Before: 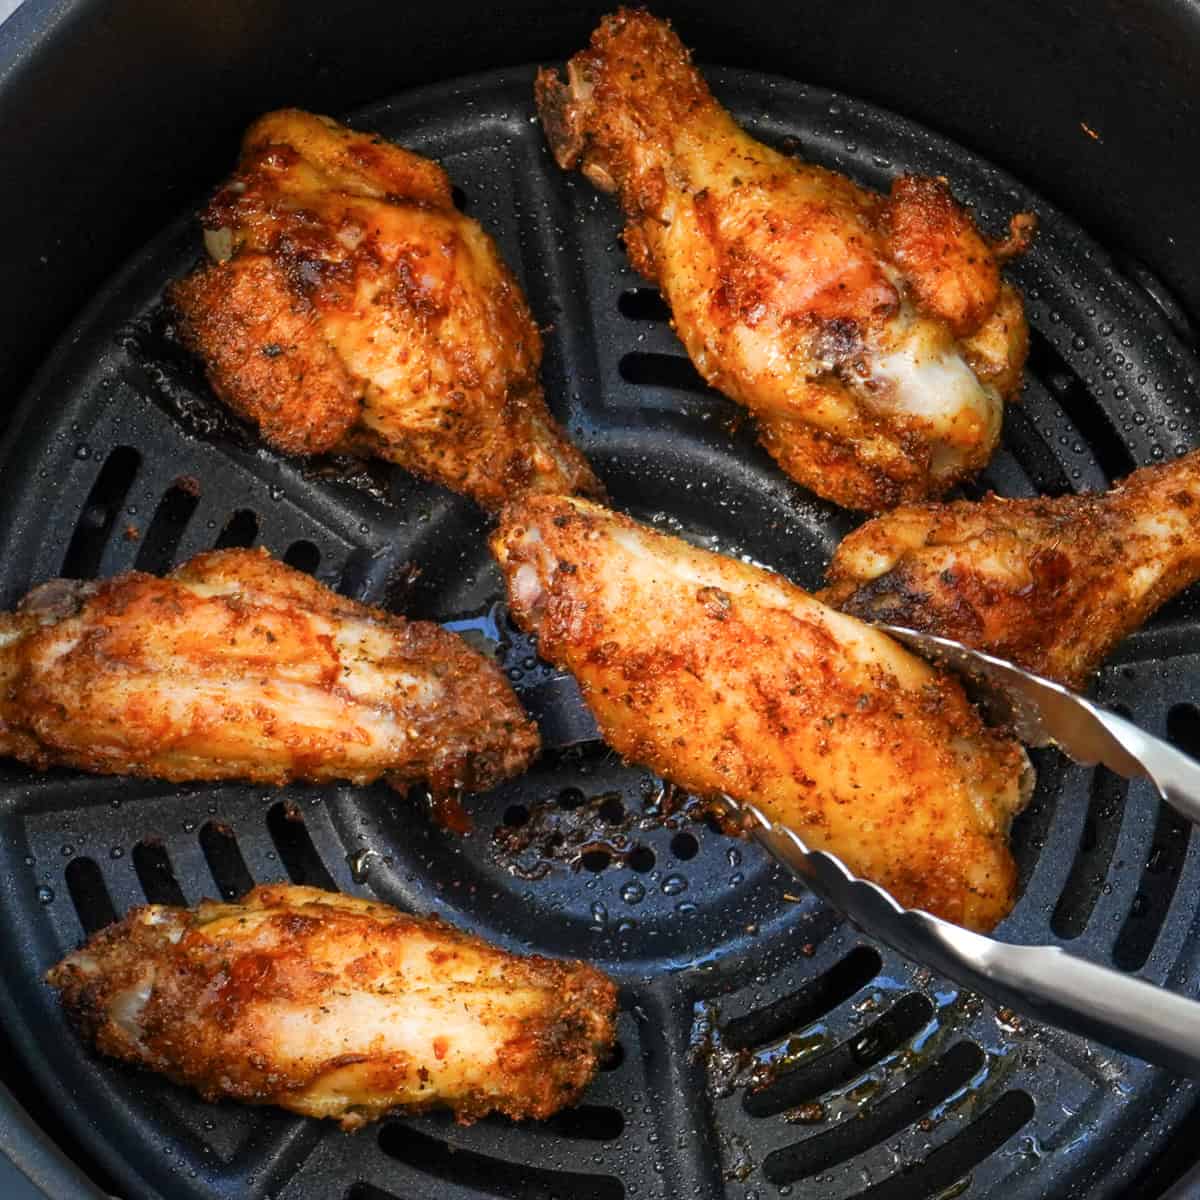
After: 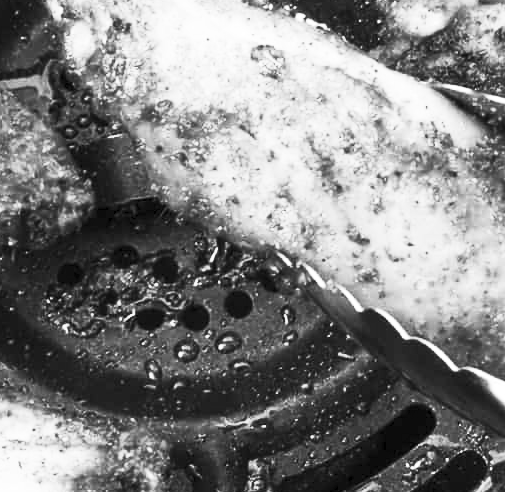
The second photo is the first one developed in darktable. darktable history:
contrast brightness saturation: contrast 0.53, brightness 0.47, saturation -1
crop: left 37.221%, top 45.169%, right 20.63%, bottom 13.777%
